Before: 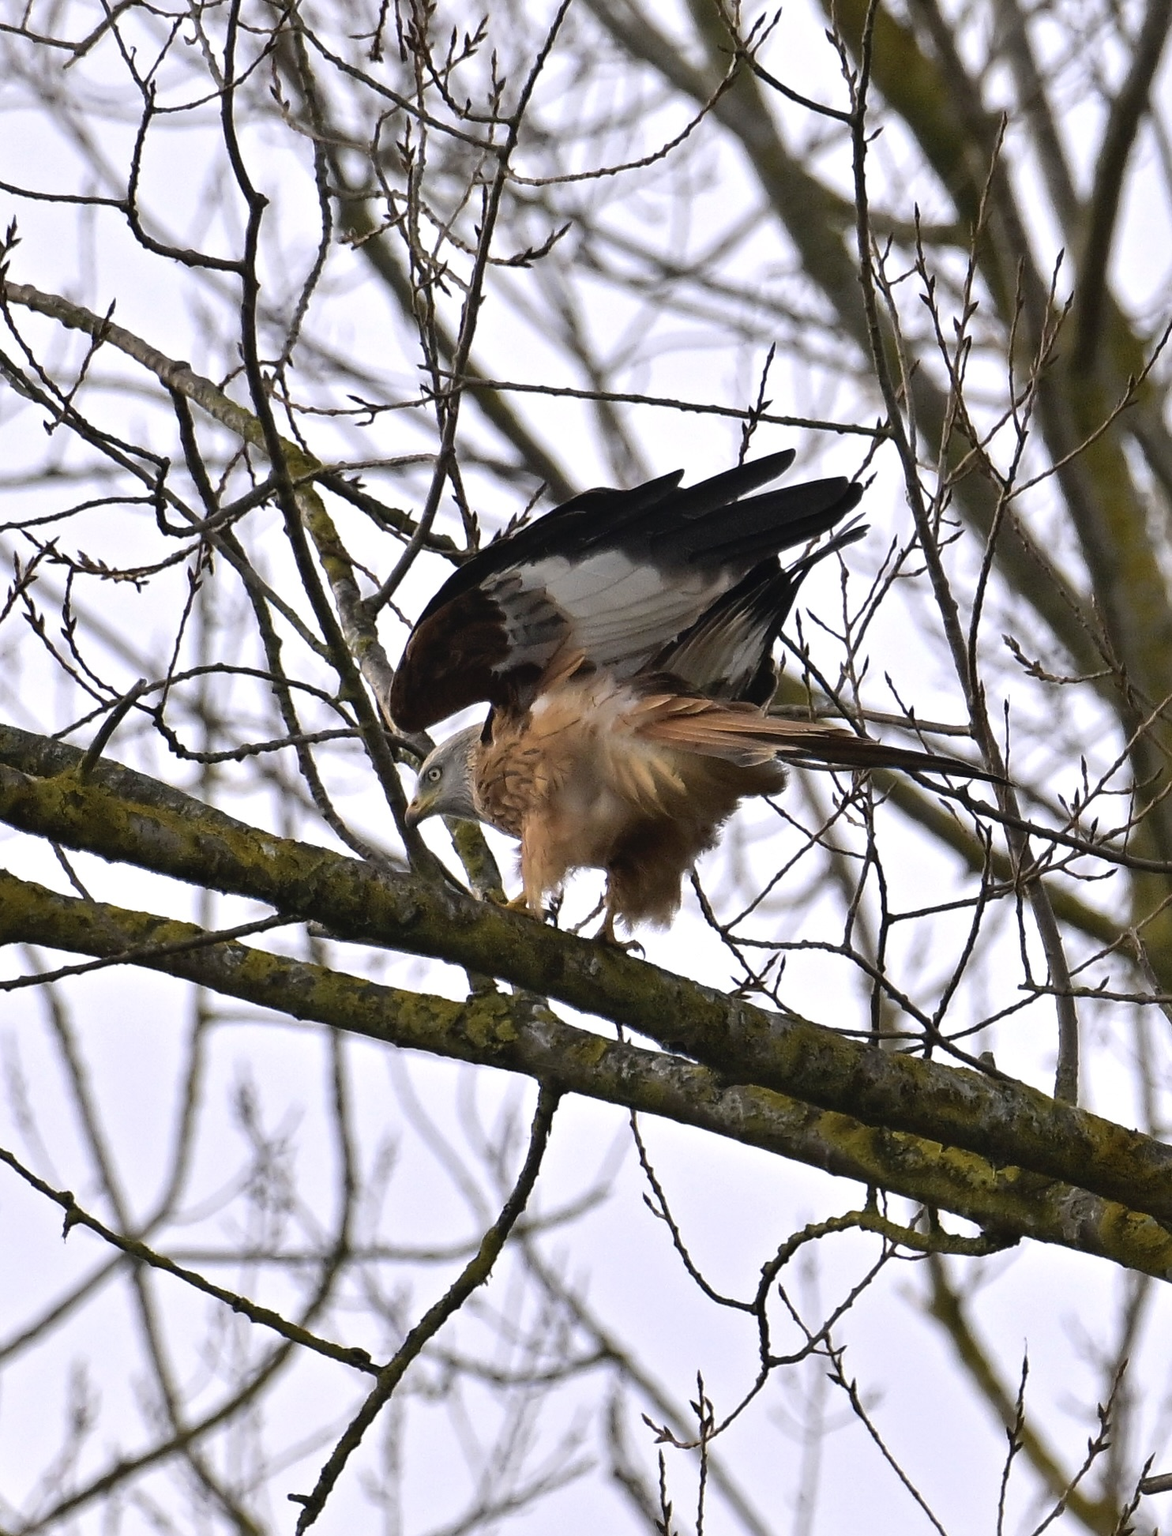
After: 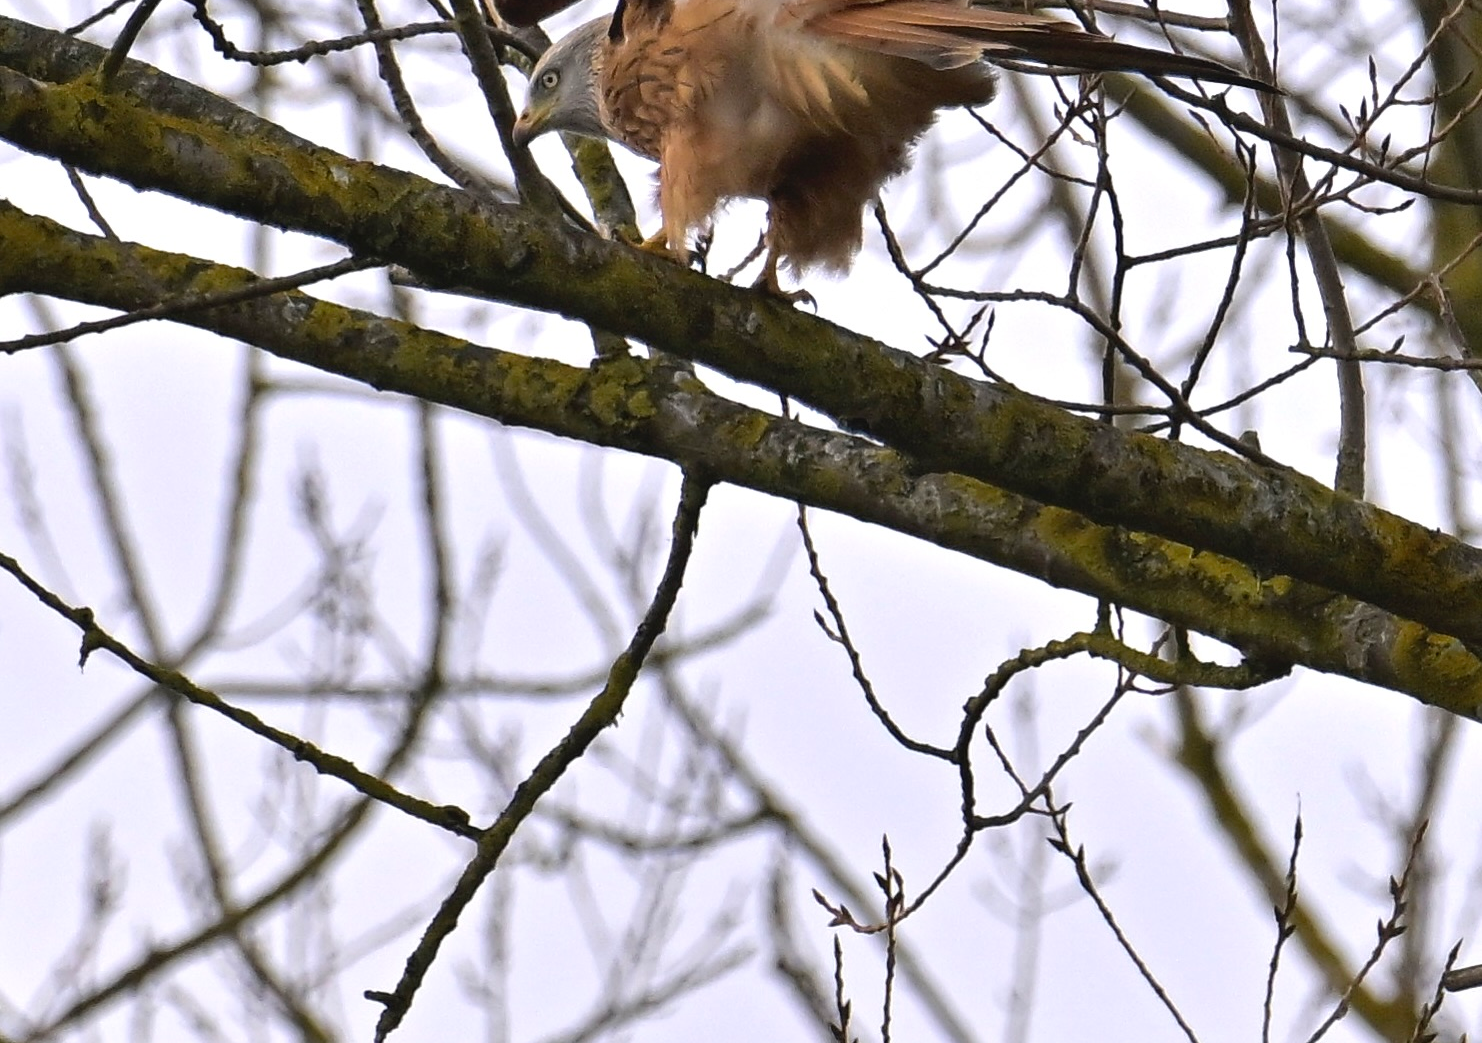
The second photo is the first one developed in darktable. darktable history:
crop and rotate: top 46.356%, right 0.082%
